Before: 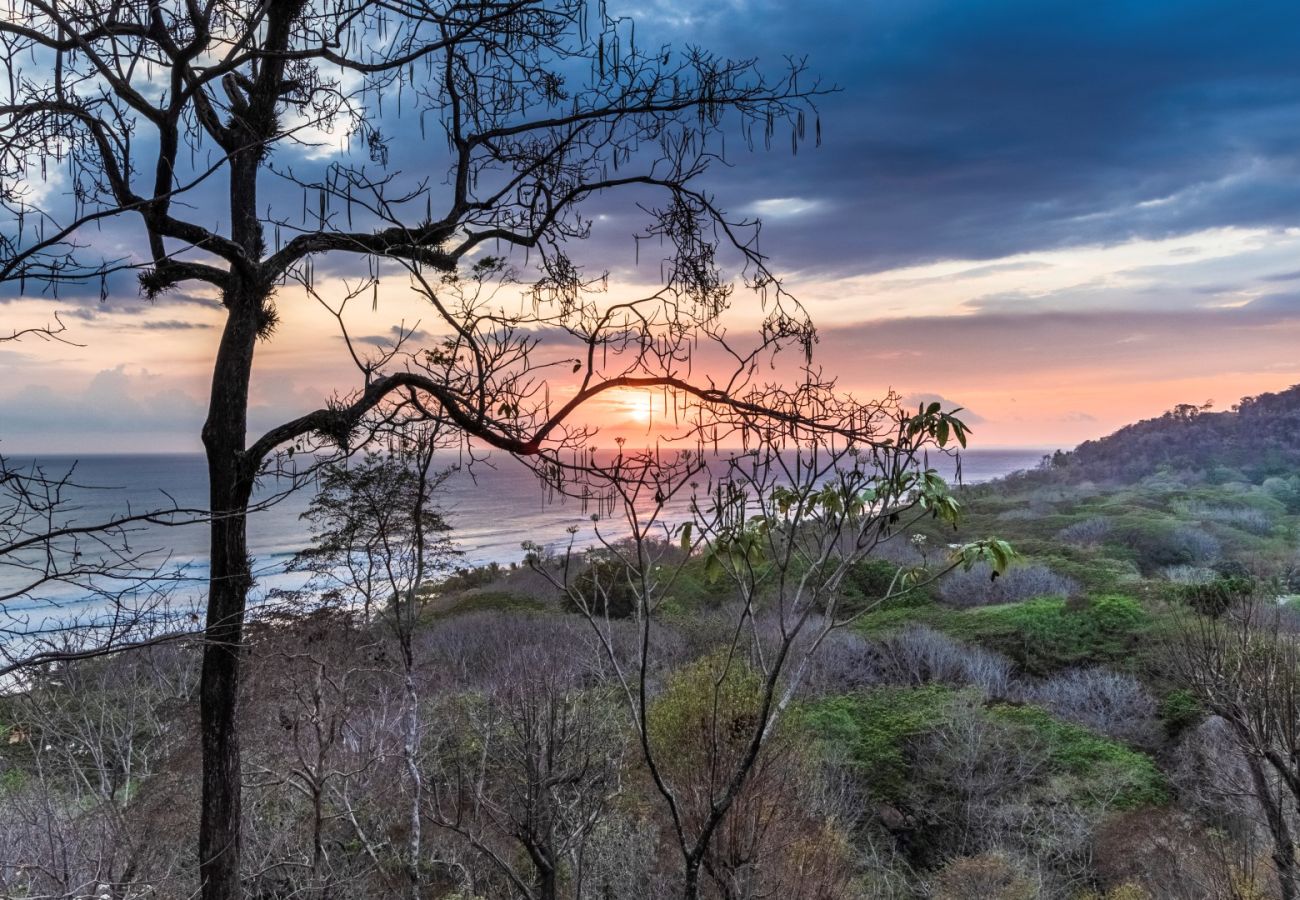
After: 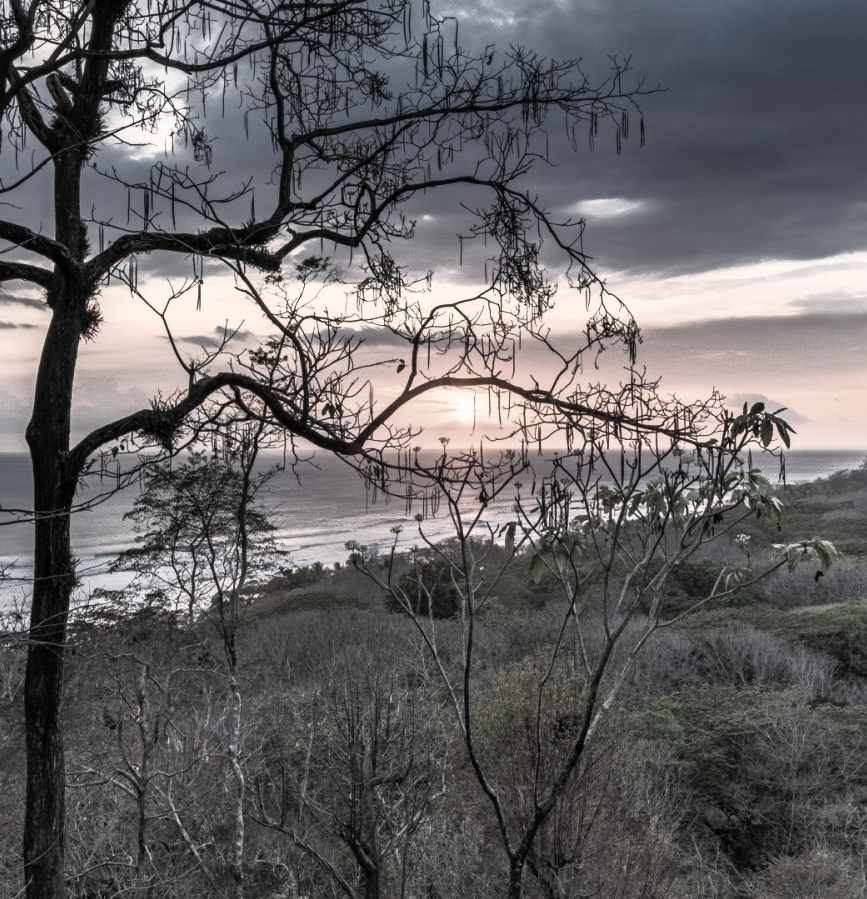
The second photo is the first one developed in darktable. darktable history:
crop and rotate: left 13.56%, right 19.689%
base curve: curves: ch0 [(0, 0) (0.257, 0.25) (0.482, 0.586) (0.757, 0.871) (1, 1)]
exposure: compensate highlight preservation false
color correction: highlights b* -0.015, saturation 0.264
color balance rgb: highlights gain › chroma 2.318%, highlights gain › hue 37.92°, perceptual saturation grading › global saturation 0.094%
tone equalizer: on, module defaults
